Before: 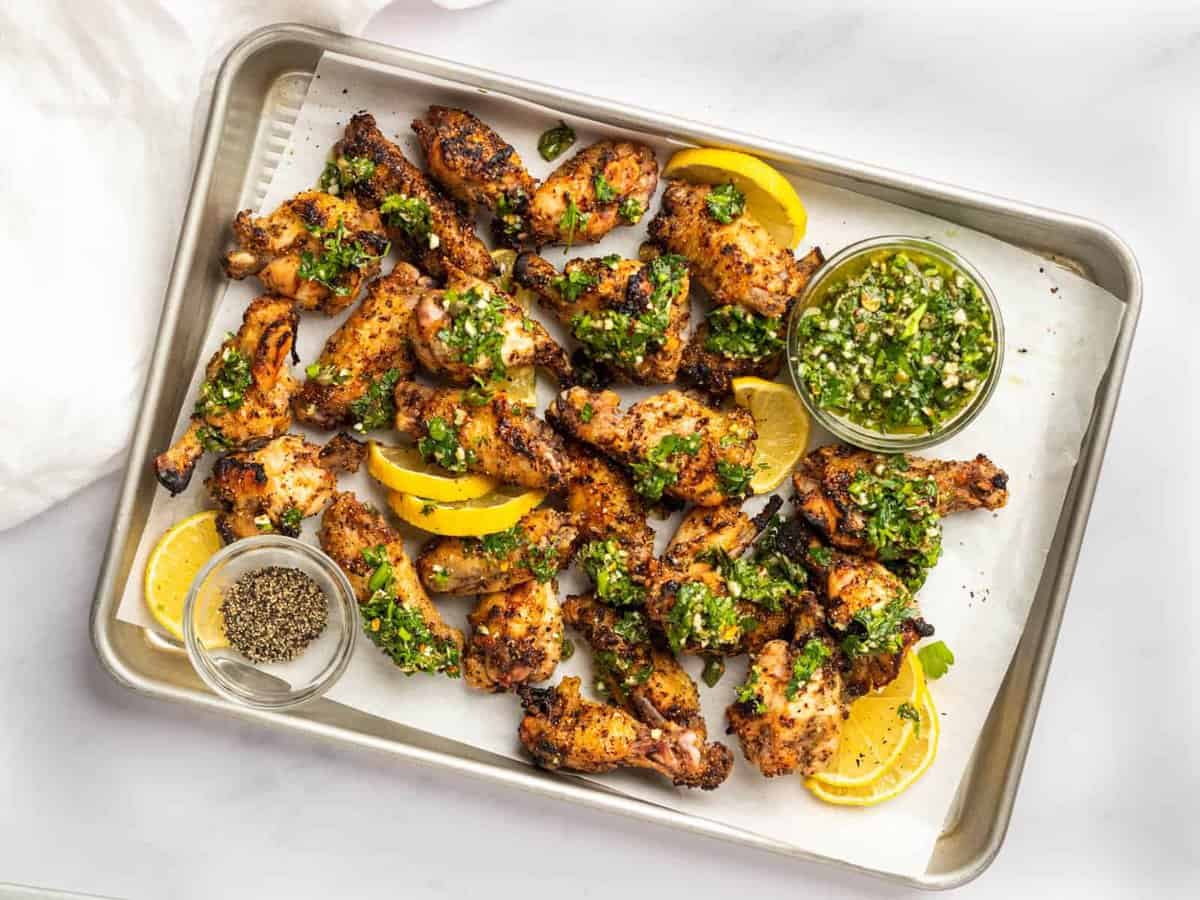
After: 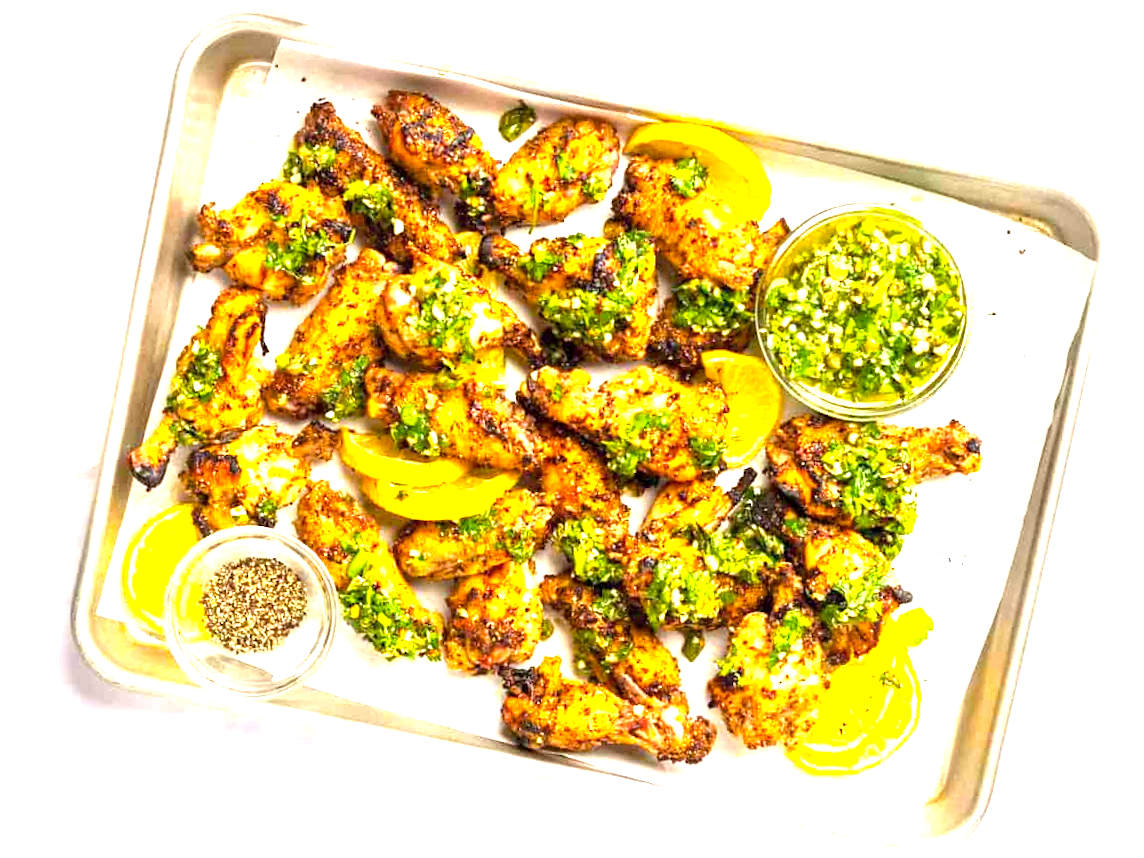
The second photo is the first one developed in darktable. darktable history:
rotate and perspective: rotation -2.12°, lens shift (vertical) 0.009, lens shift (horizontal) -0.008, automatic cropping original format, crop left 0.036, crop right 0.964, crop top 0.05, crop bottom 0.959
exposure: black level correction 0.001, exposure 1.735 EV, compensate highlight preservation false
color balance rgb: perceptual saturation grading › global saturation 20%, global vibrance 20%
